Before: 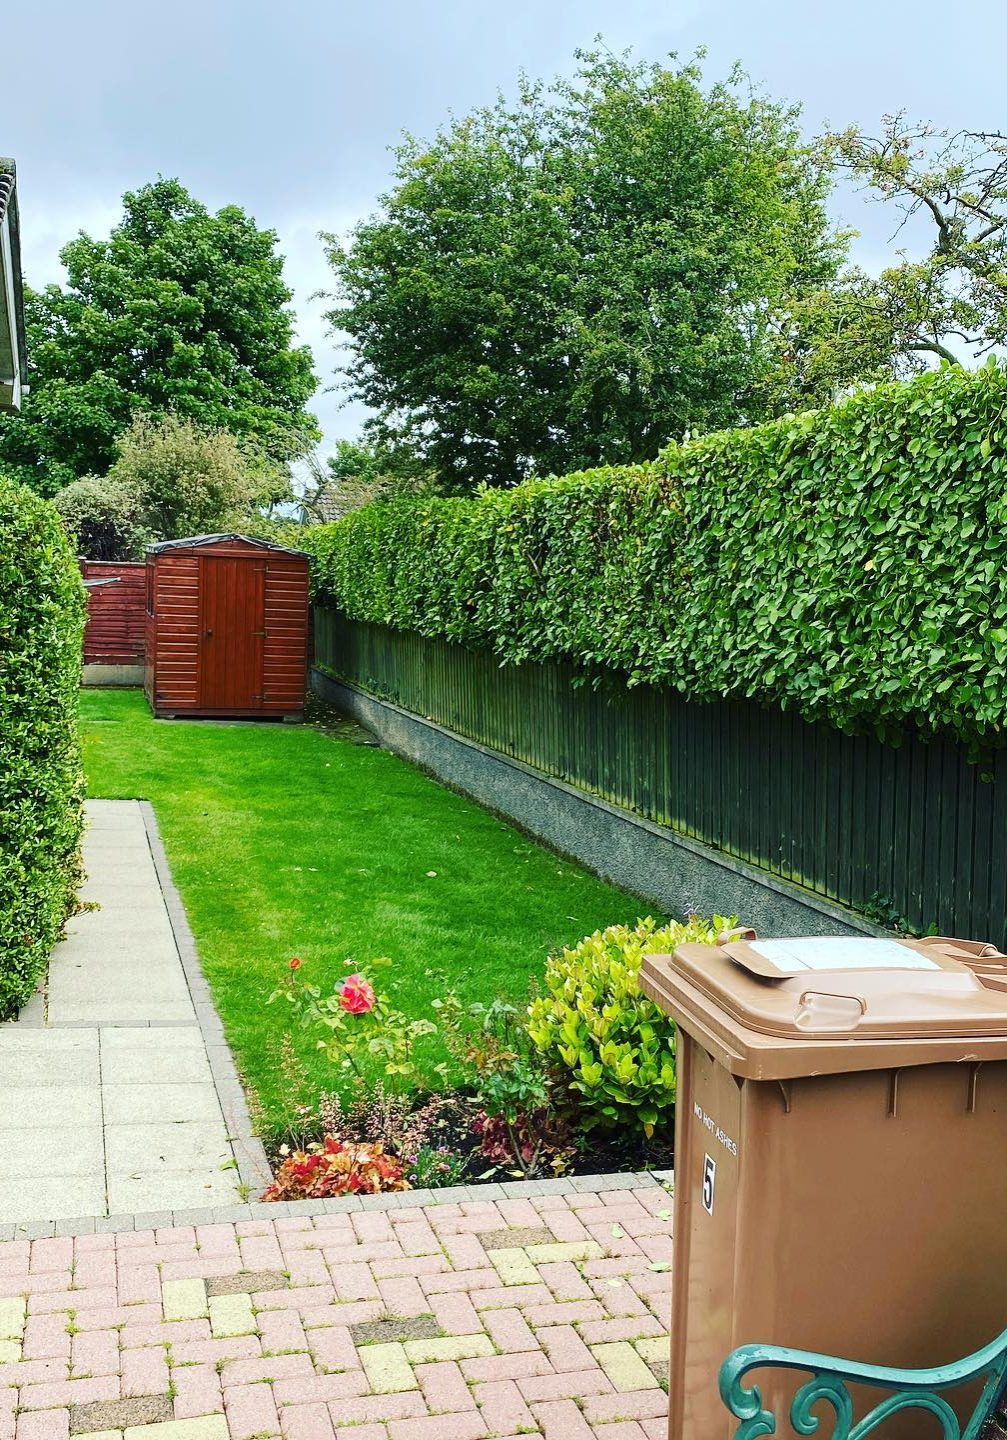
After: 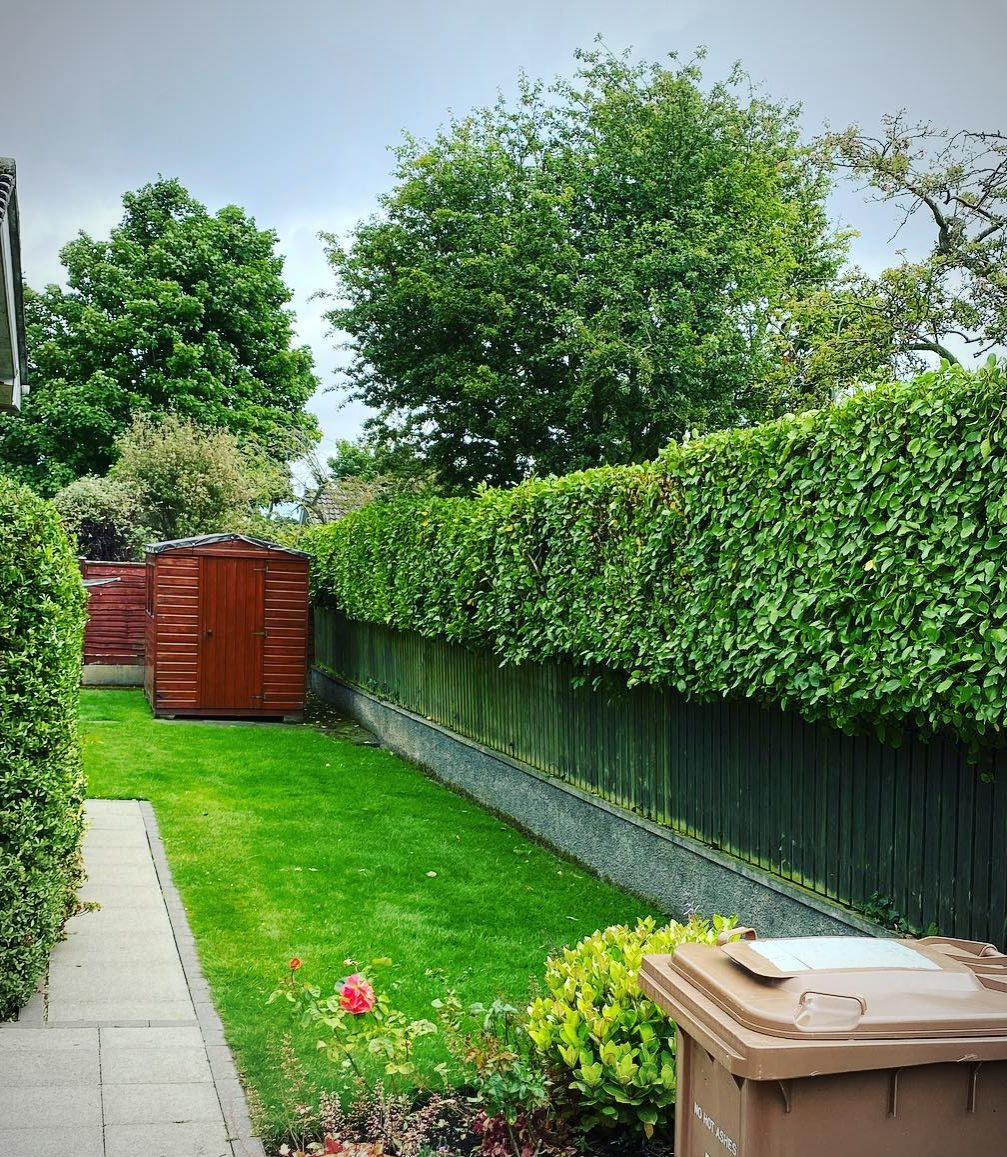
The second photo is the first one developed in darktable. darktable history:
vignetting: on, module defaults
crop: bottom 19.644%
